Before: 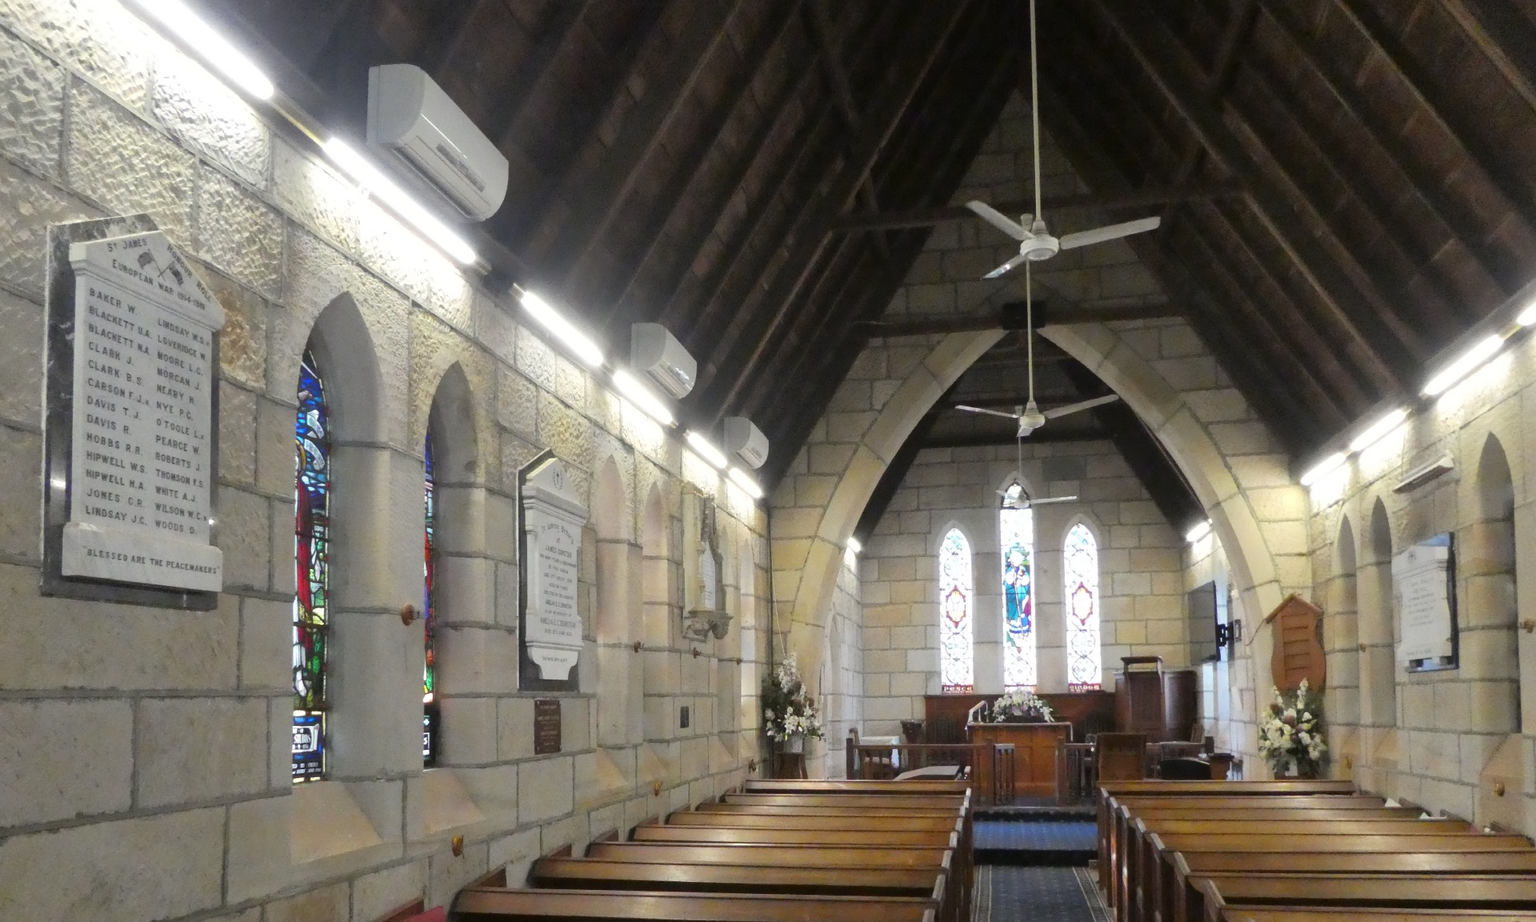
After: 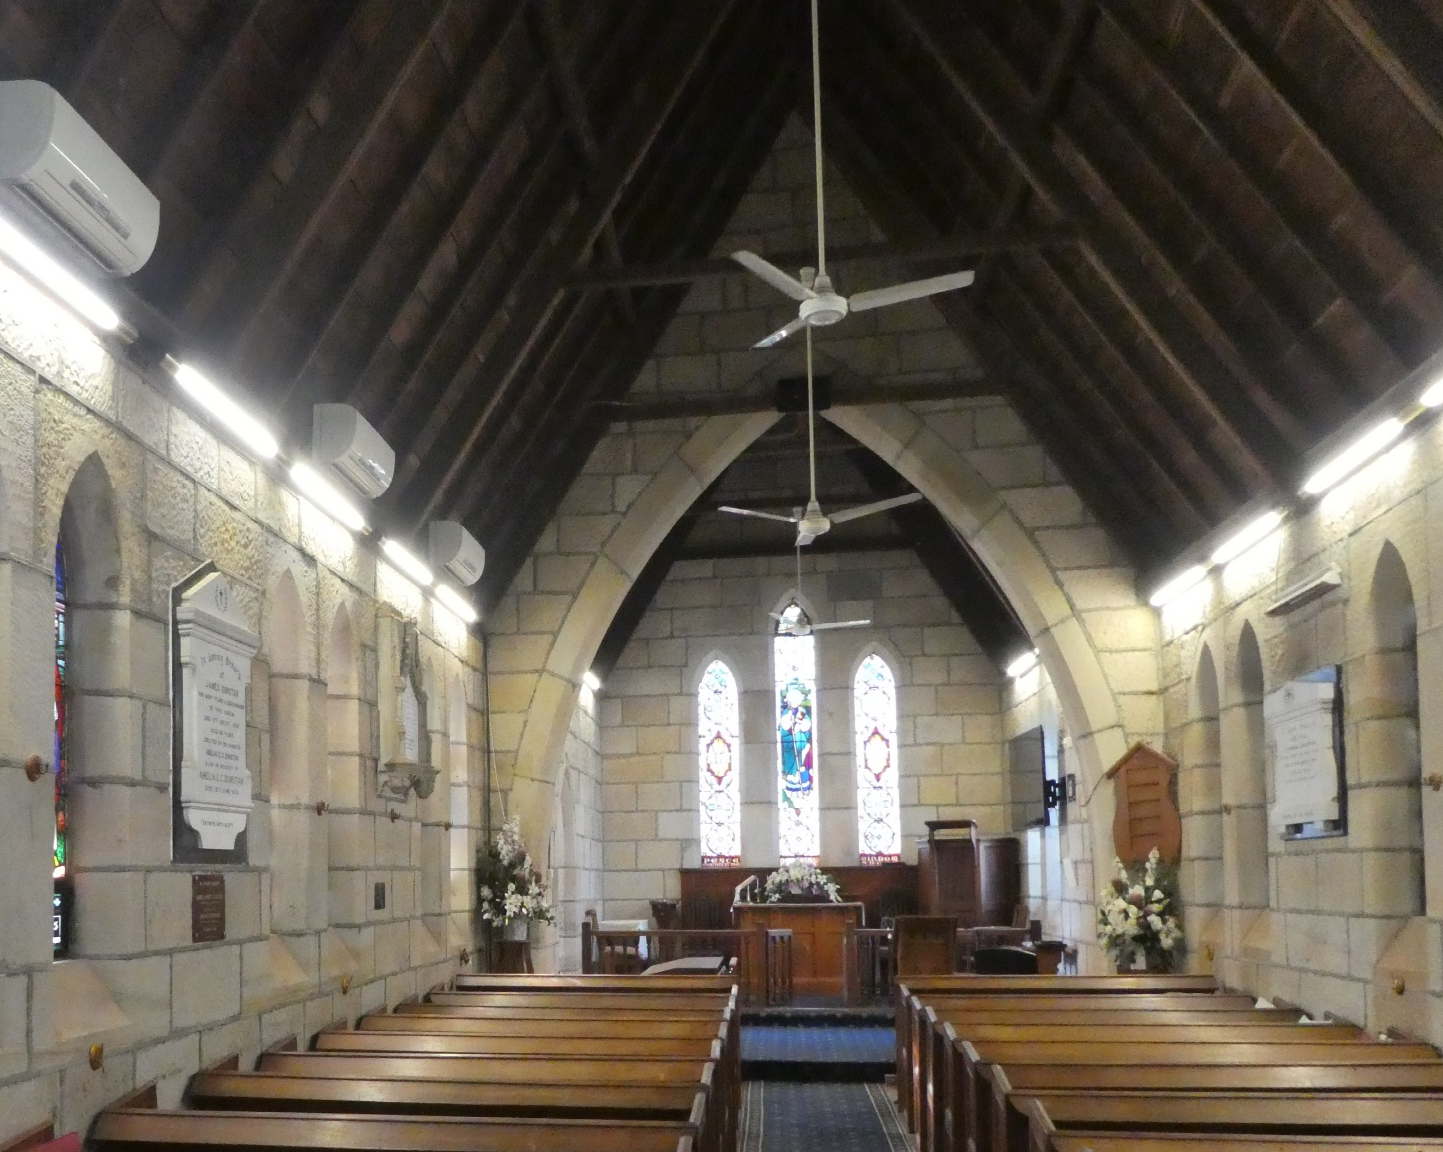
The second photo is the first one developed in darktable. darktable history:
crop and rotate: left 24.808%
